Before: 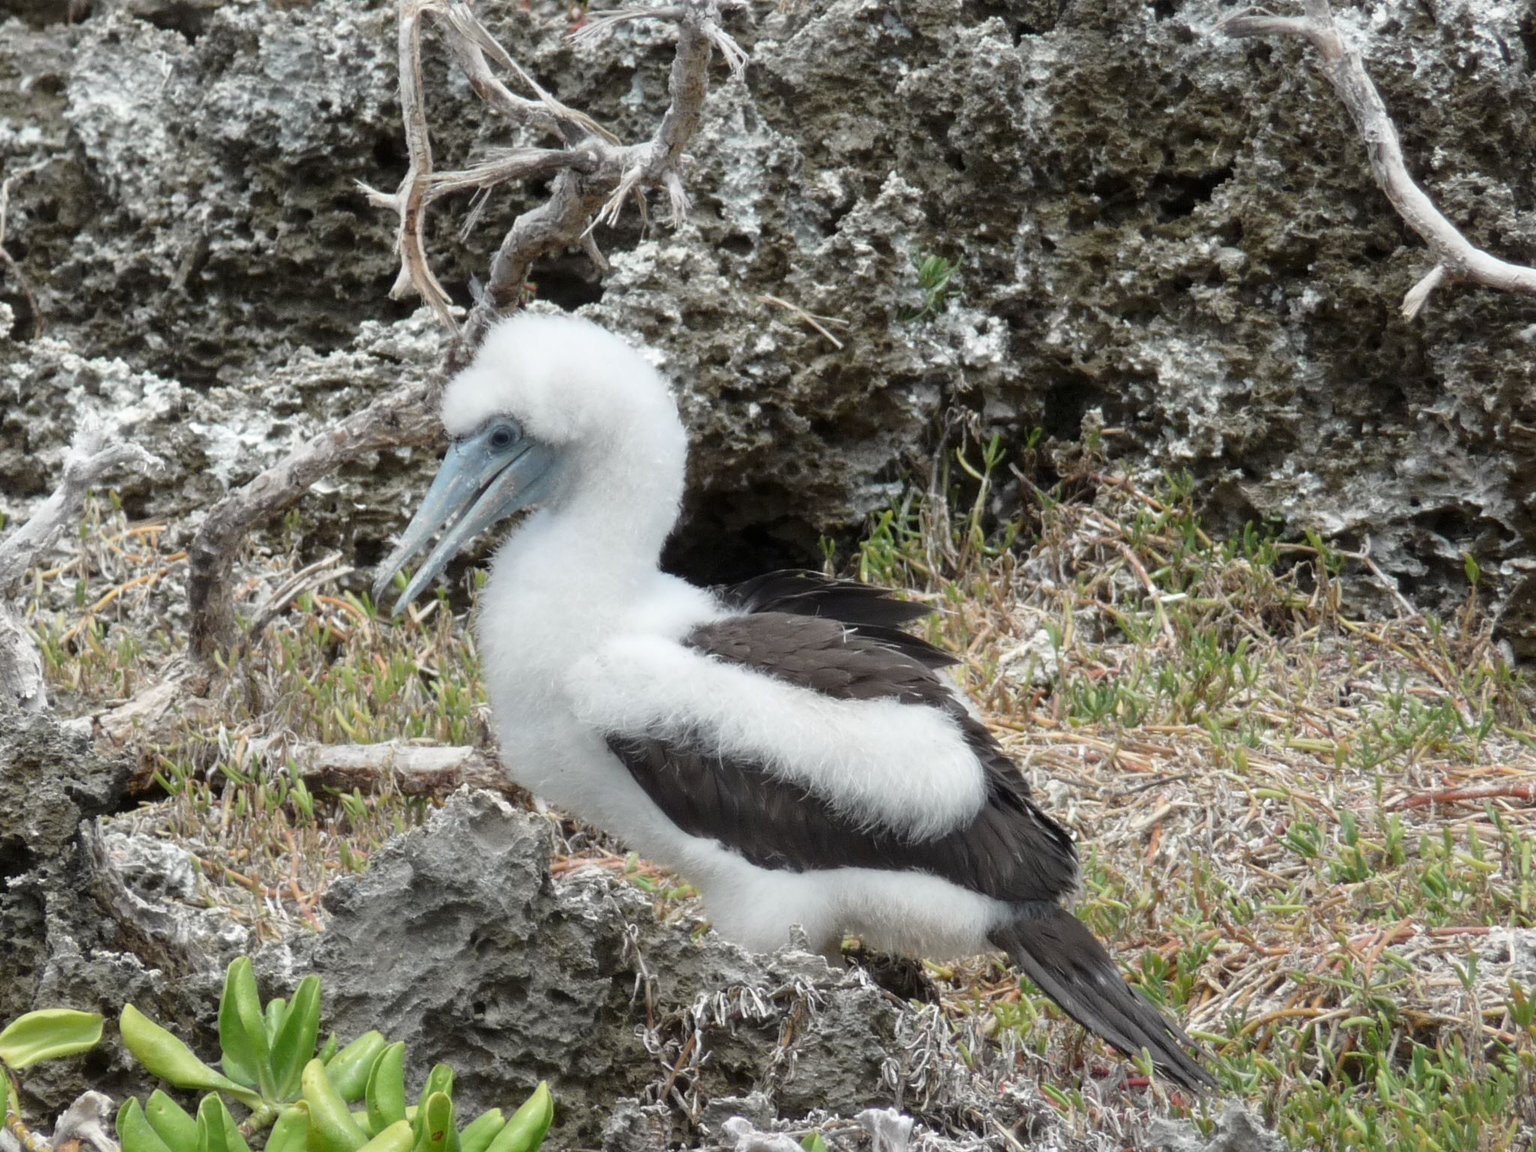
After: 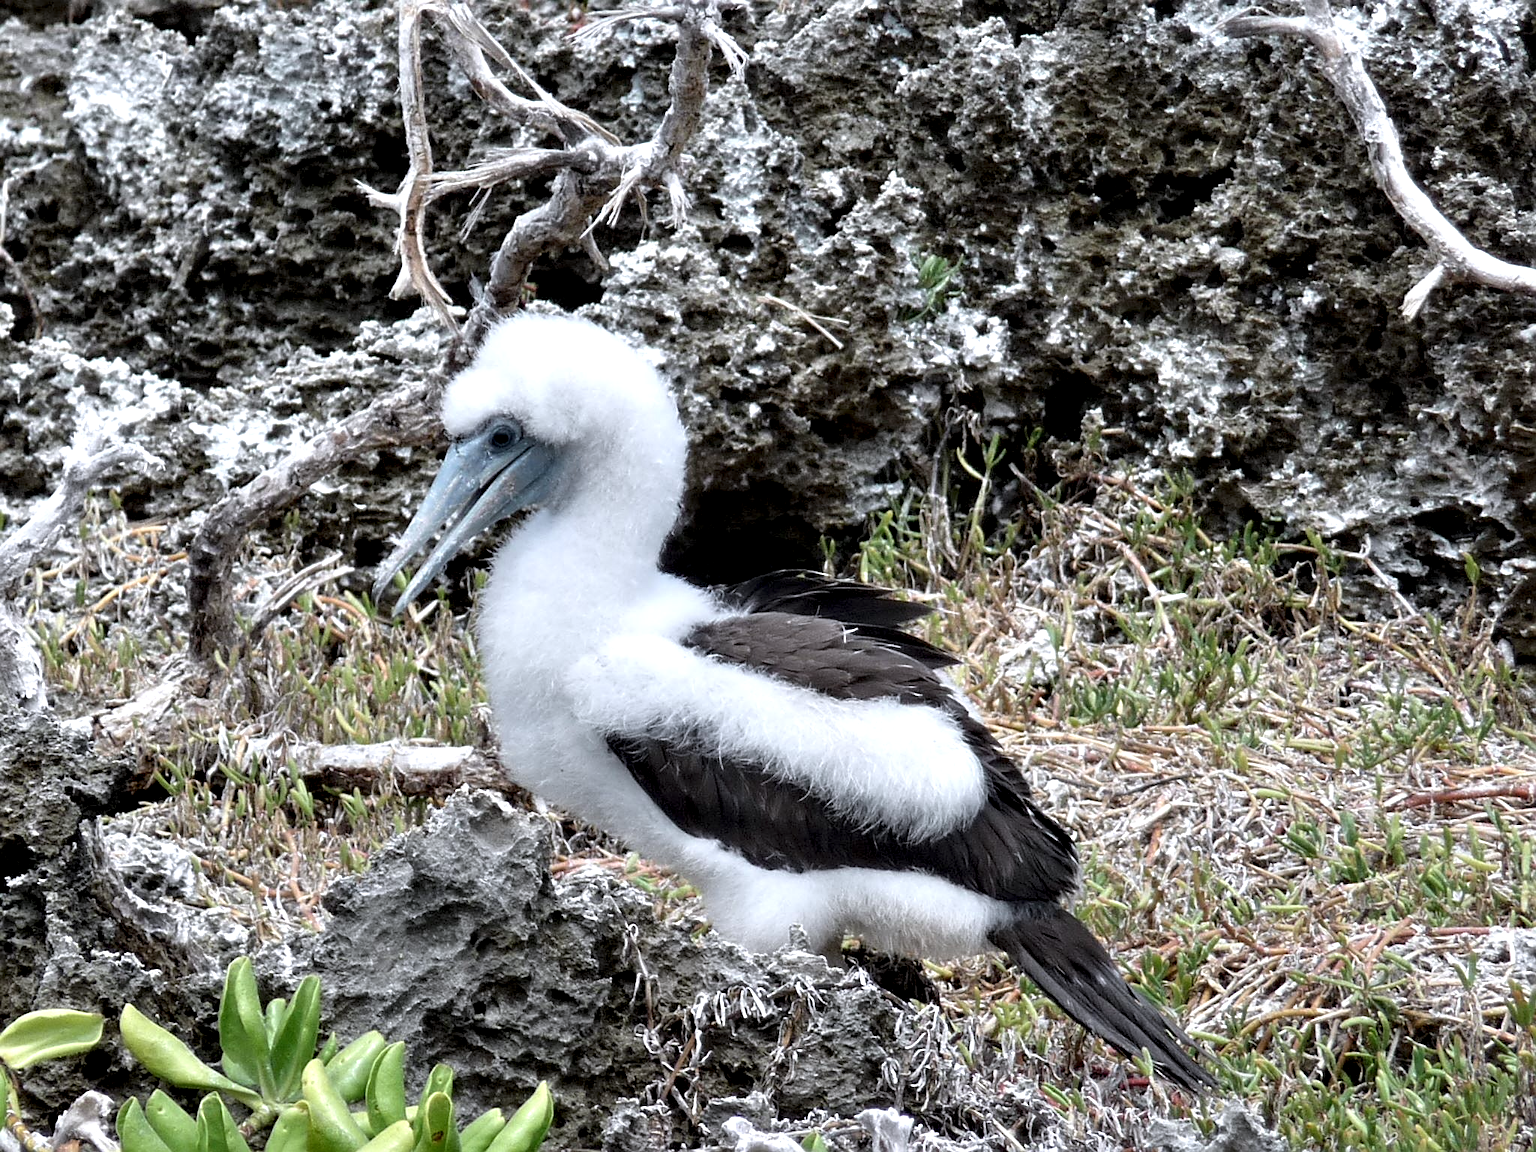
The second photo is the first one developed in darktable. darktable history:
color calibration: illuminant as shot in camera, x 0.358, y 0.373, temperature 4628.91 K
contrast equalizer: y [[0.601, 0.6, 0.598, 0.598, 0.6, 0.601], [0.5 ×6], [0.5 ×6], [0 ×6], [0 ×6]]
sharpen: on, module defaults
